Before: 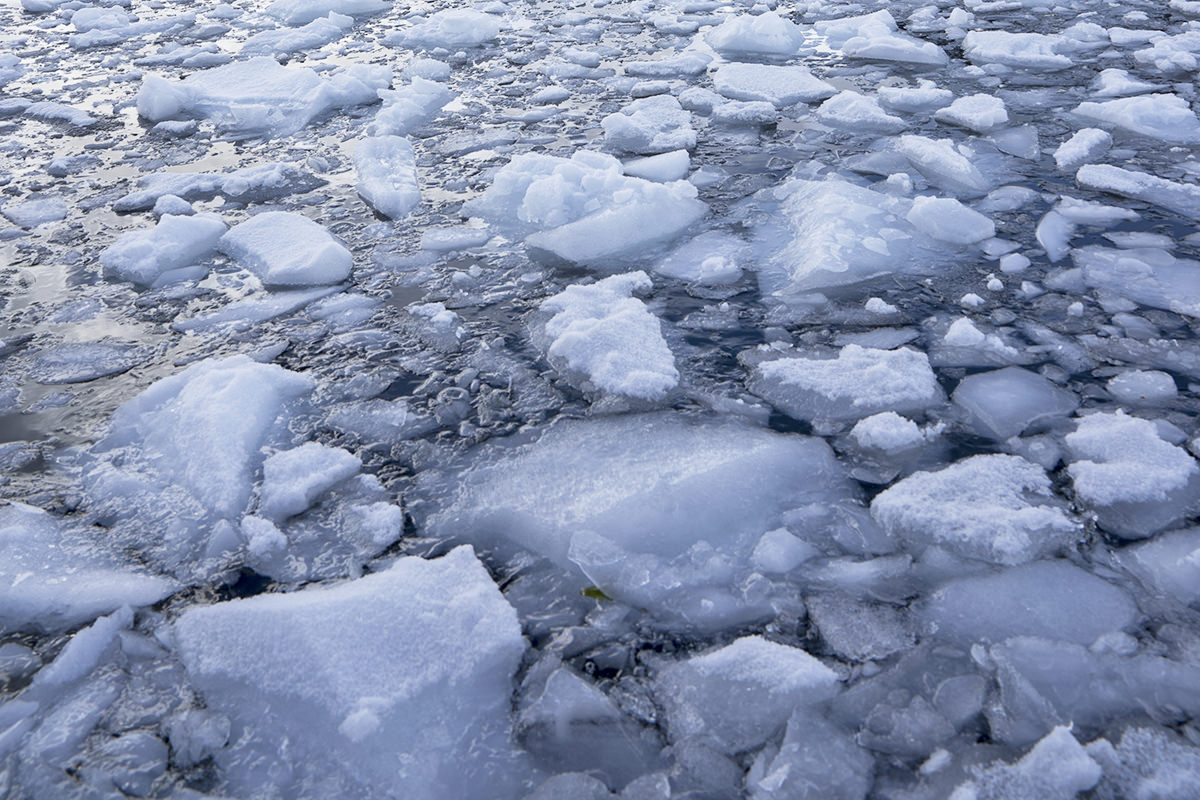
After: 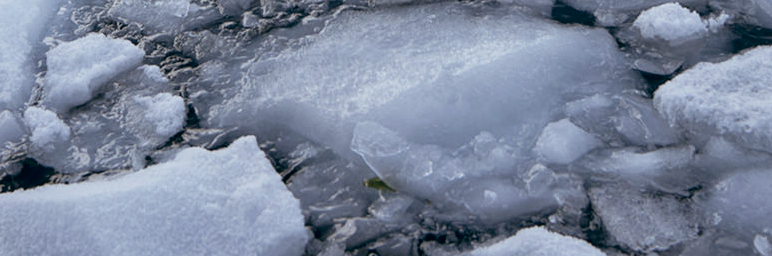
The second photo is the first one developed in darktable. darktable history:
crop: left 18.091%, top 51.13%, right 17.525%, bottom 16.85%
color balance: lift [1, 0.994, 1.002, 1.006], gamma [0.957, 1.081, 1.016, 0.919], gain [0.97, 0.972, 1.01, 1.028], input saturation 91.06%, output saturation 79.8%
